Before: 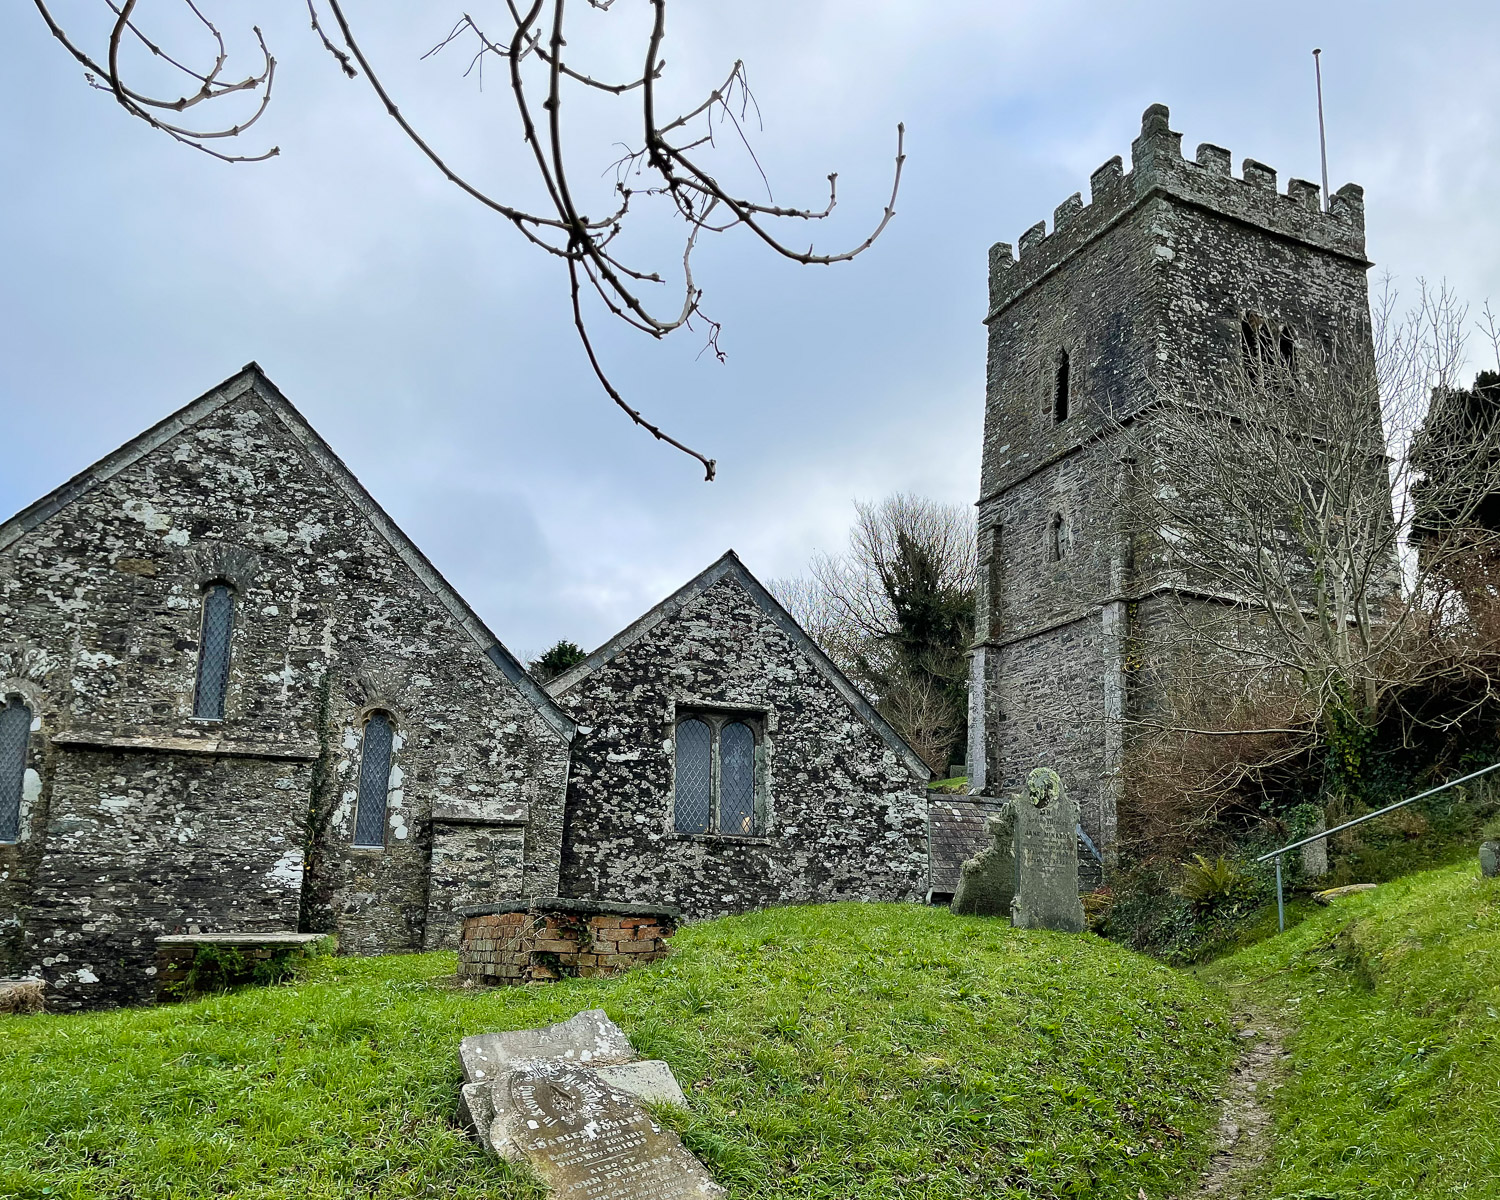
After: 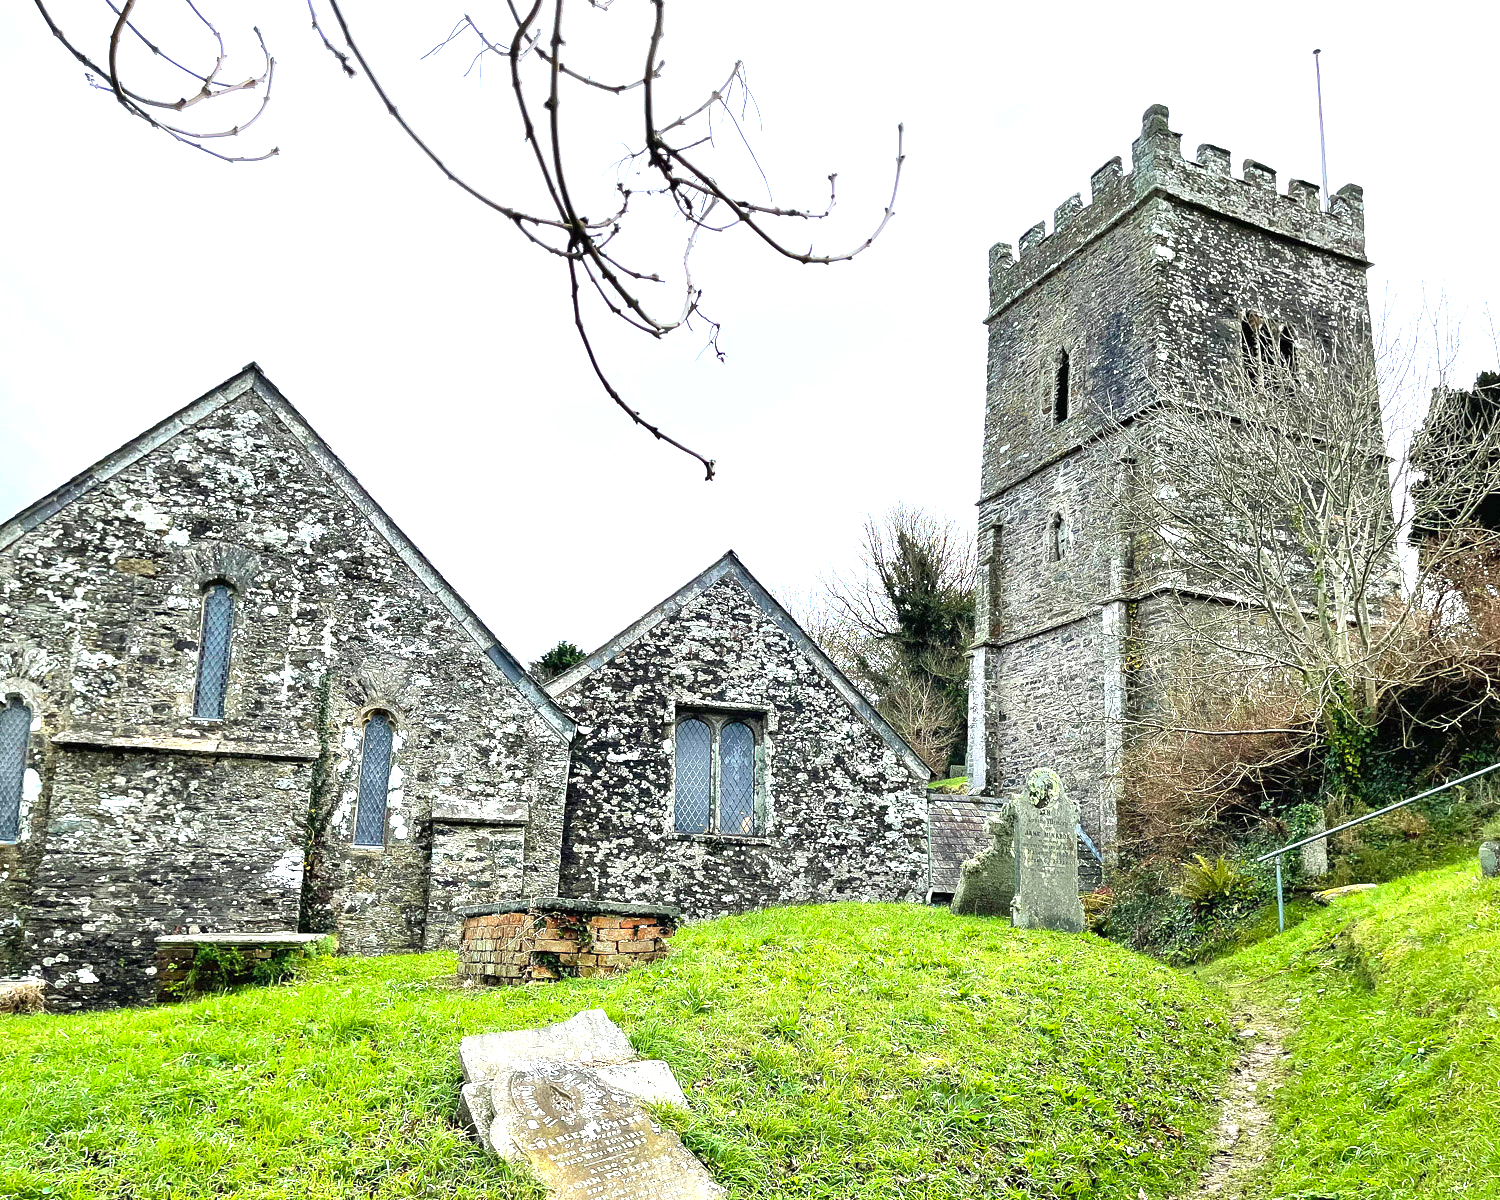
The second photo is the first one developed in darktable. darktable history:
contrast brightness saturation: contrast 0.1, brightness 0.03, saturation 0.09
exposure: black level correction 0, exposure 1.45 EV, compensate exposure bias true, compensate highlight preservation false
